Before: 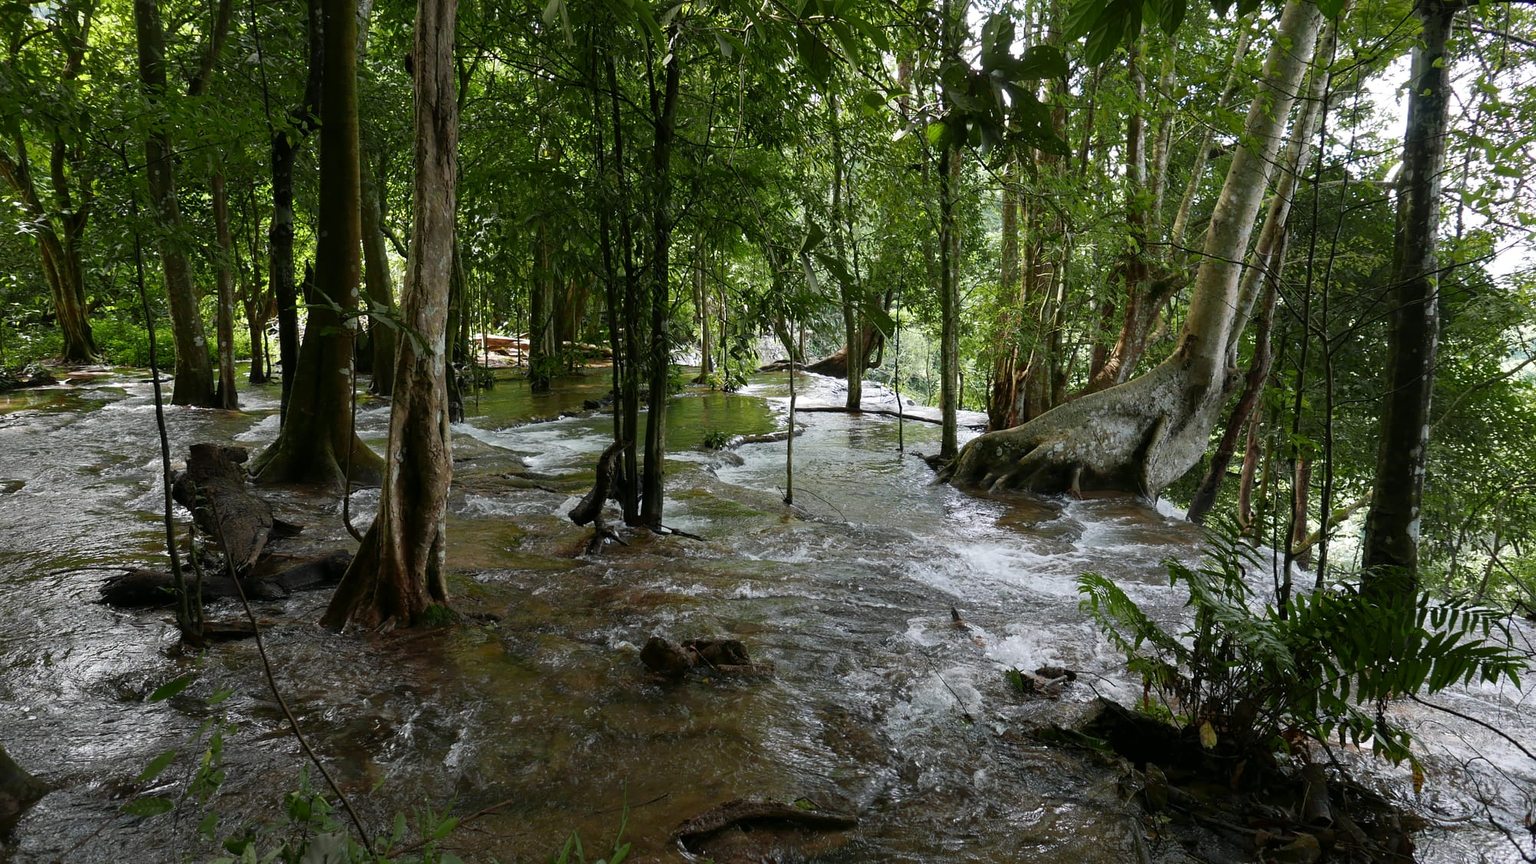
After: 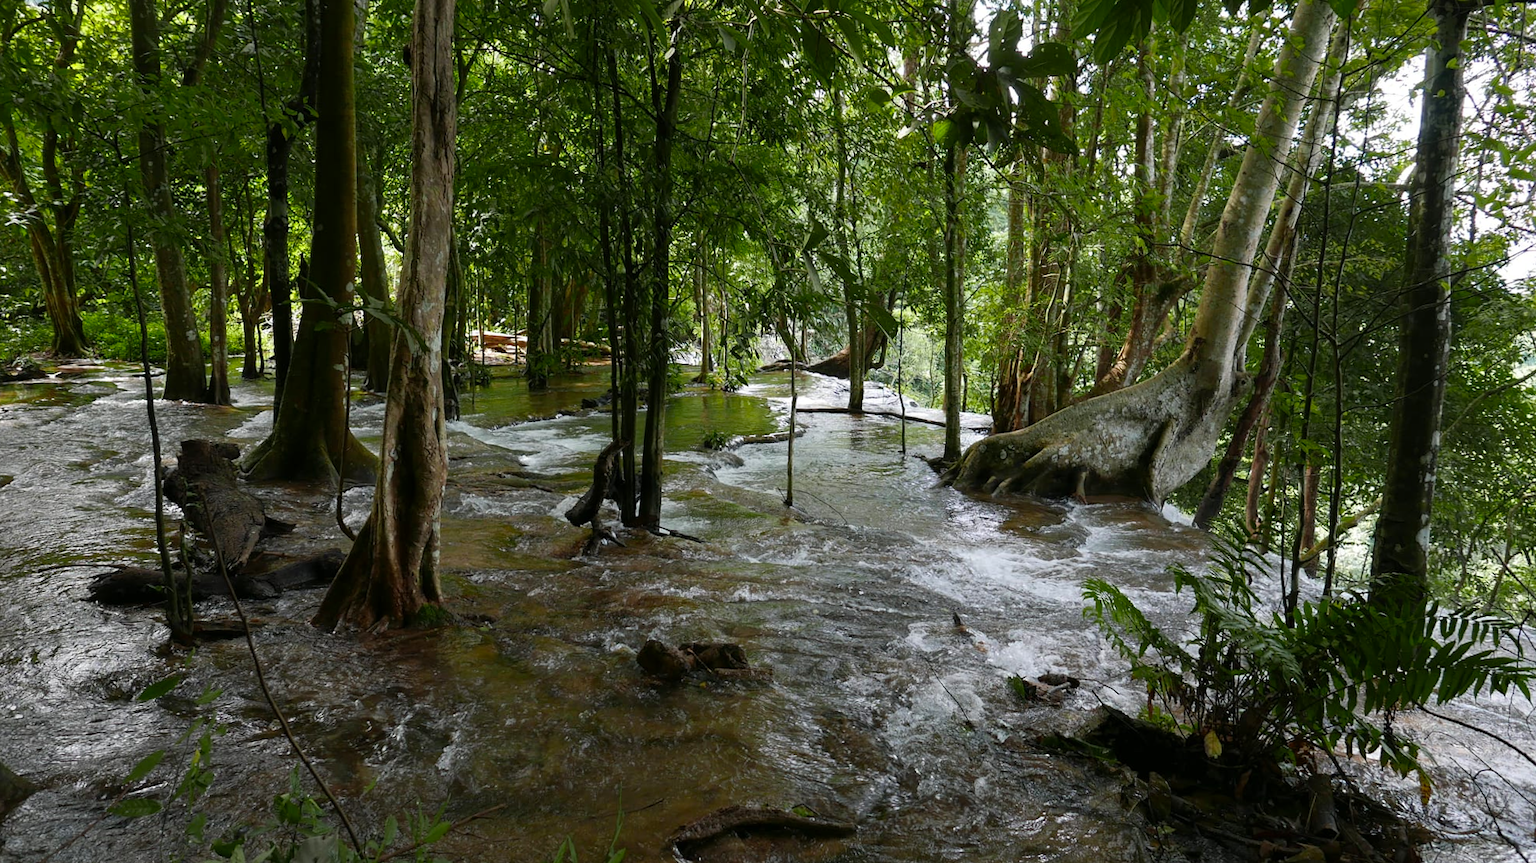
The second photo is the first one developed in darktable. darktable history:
color balance: output saturation 110%
crop and rotate: angle -0.5°
